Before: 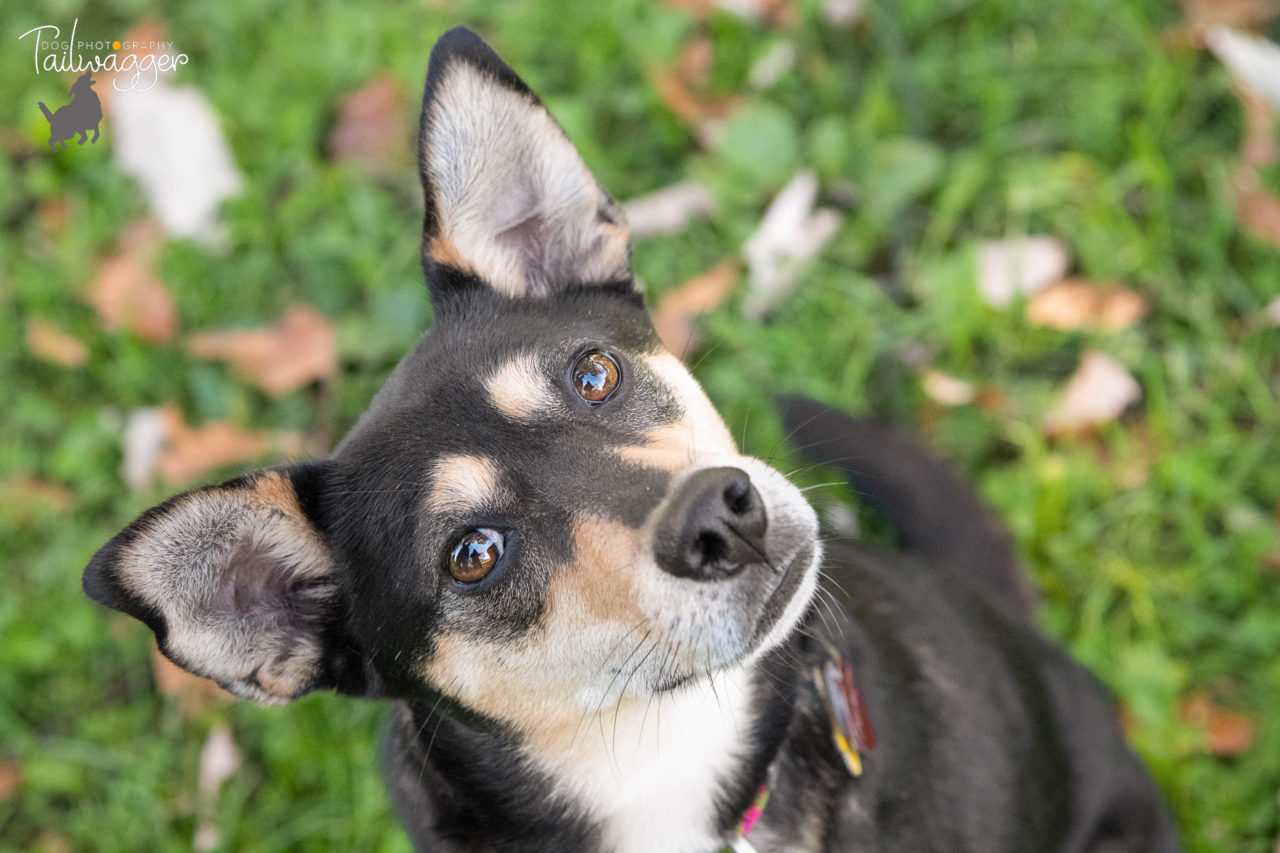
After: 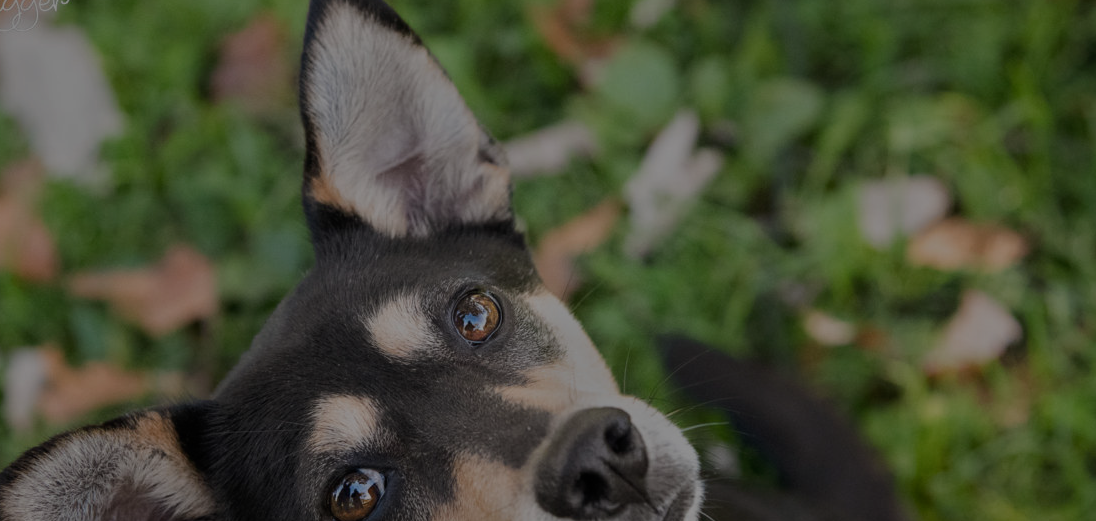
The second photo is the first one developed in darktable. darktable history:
color balance rgb: shadows lift › luminance 0.89%, shadows lift › chroma 0.108%, shadows lift › hue 19.8°, perceptual saturation grading › global saturation -10.172%, perceptual saturation grading › highlights -27.086%, perceptual saturation grading › shadows 21.824%
tone equalizer: -8 EV -1.97 EV, -7 EV -1.99 EV, -6 EV -1.96 EV, -5 EV -2 EV, -4 EV -1.99 EV, -3 EV -1.97 EV, -2 EV -2 EV, -1 EV -1.62 EV, +0 EV -1.99 EV
crop and rotate: left 9.303%, top 7.095%, right 5.011%, bottom 31.79%
